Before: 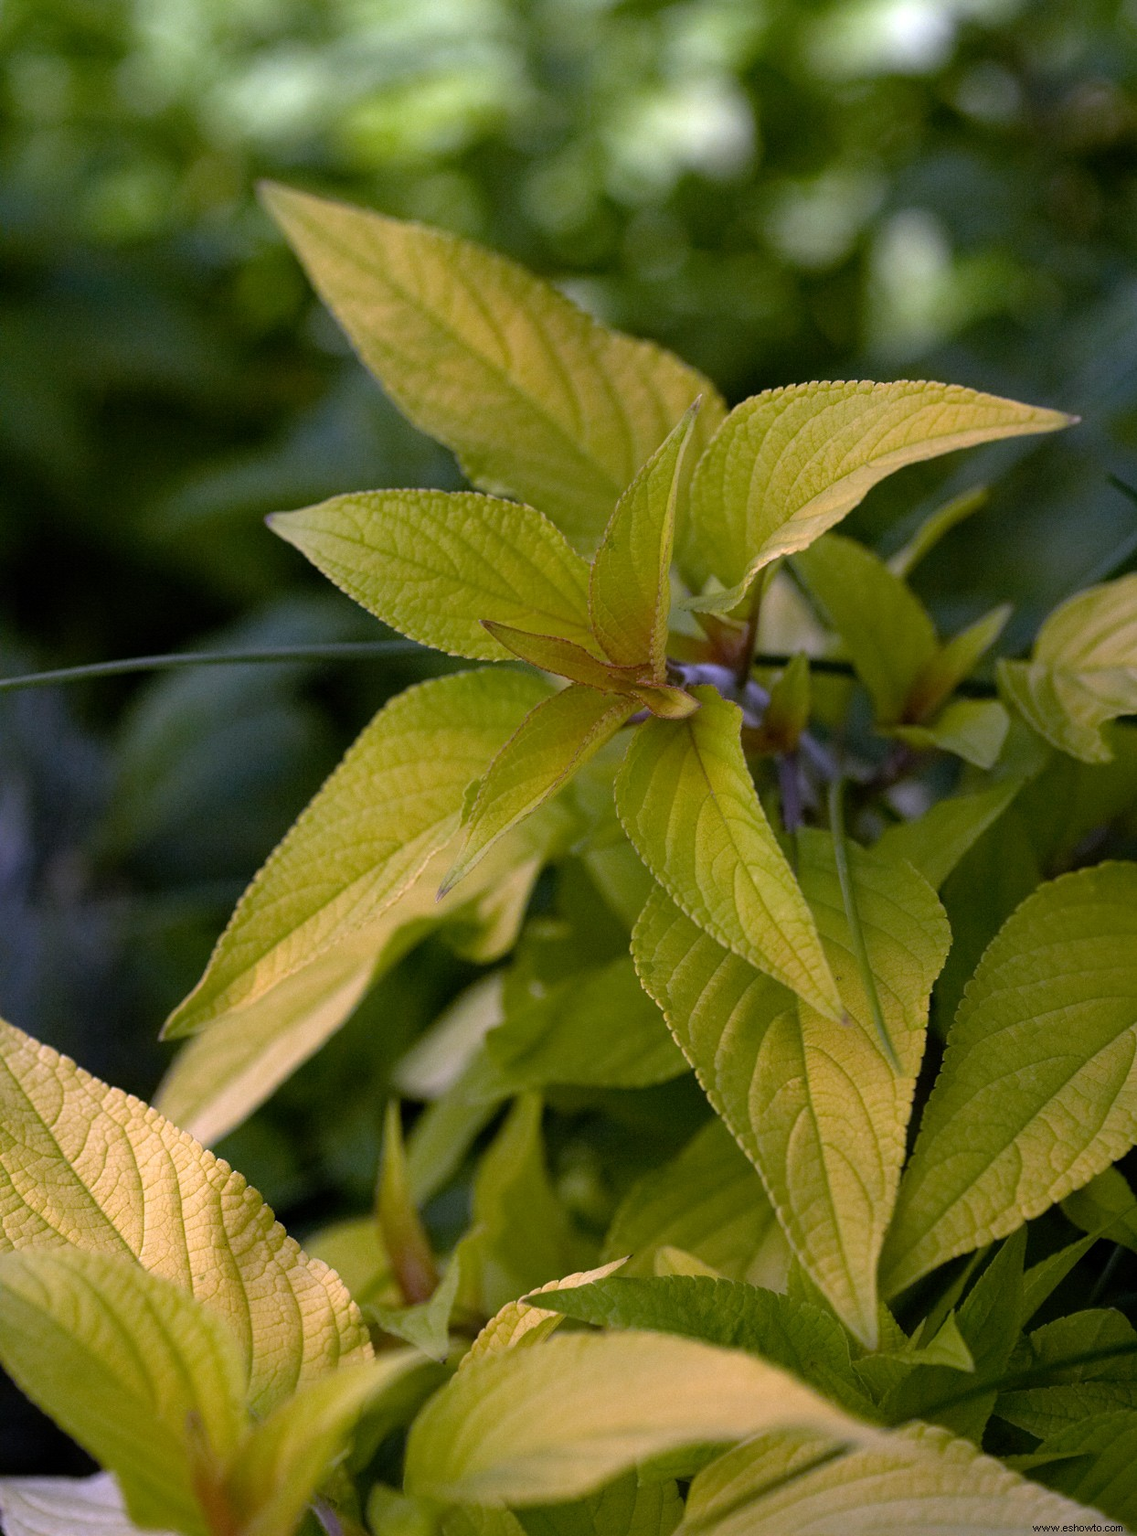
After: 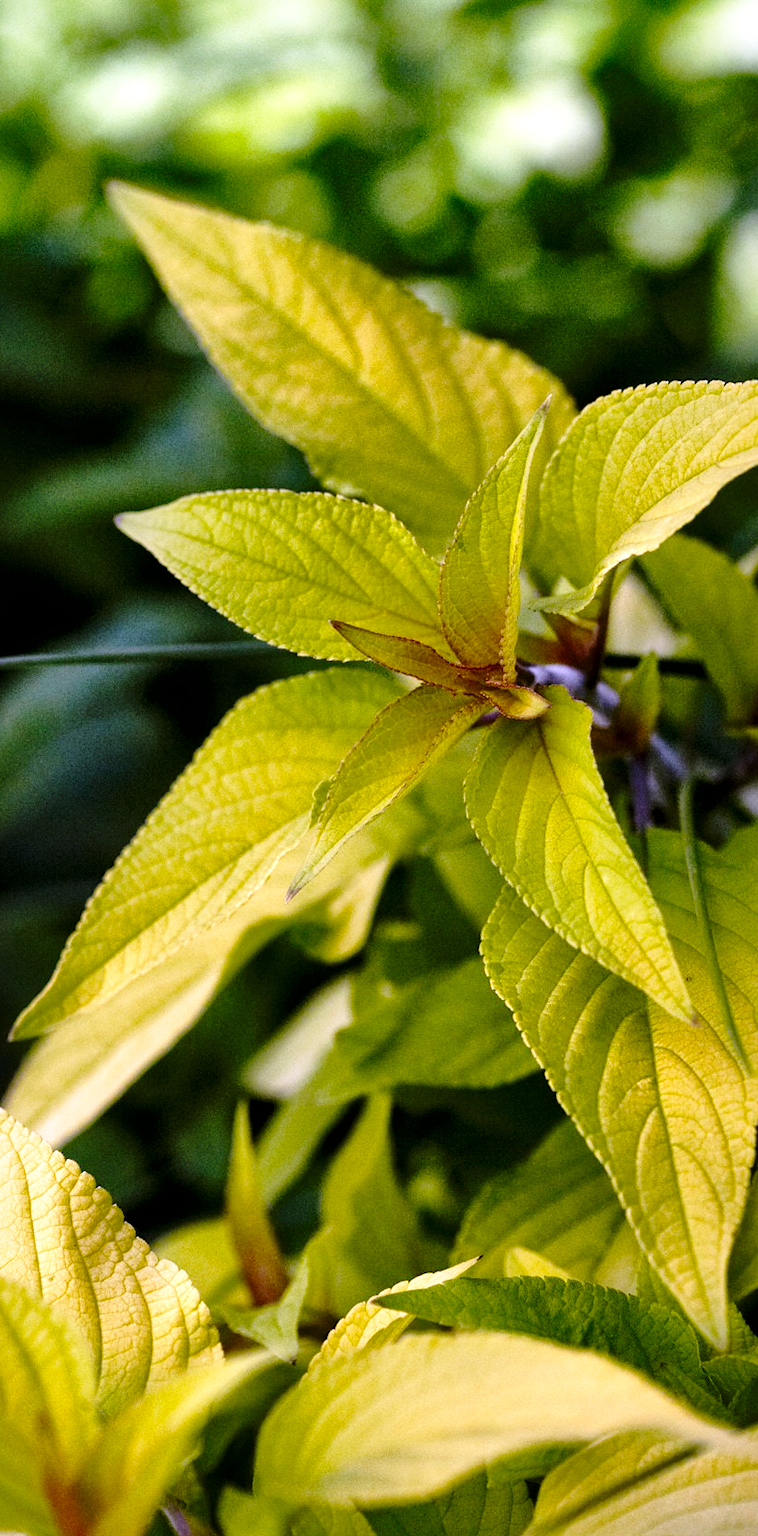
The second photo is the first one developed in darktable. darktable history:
local contrast: mode bilateral grid, contrast 19, coarseness 51, detail 171%, midtone range 0.2
base curve: curves: ch0 [(0, 0) (0.04, 0.03) (0.133, 0.232) (0.448, 0.748) (0.843, 0.968) (1, 1)], preserve colors none
crop and rotate: left 13.339%, right 19.985%
